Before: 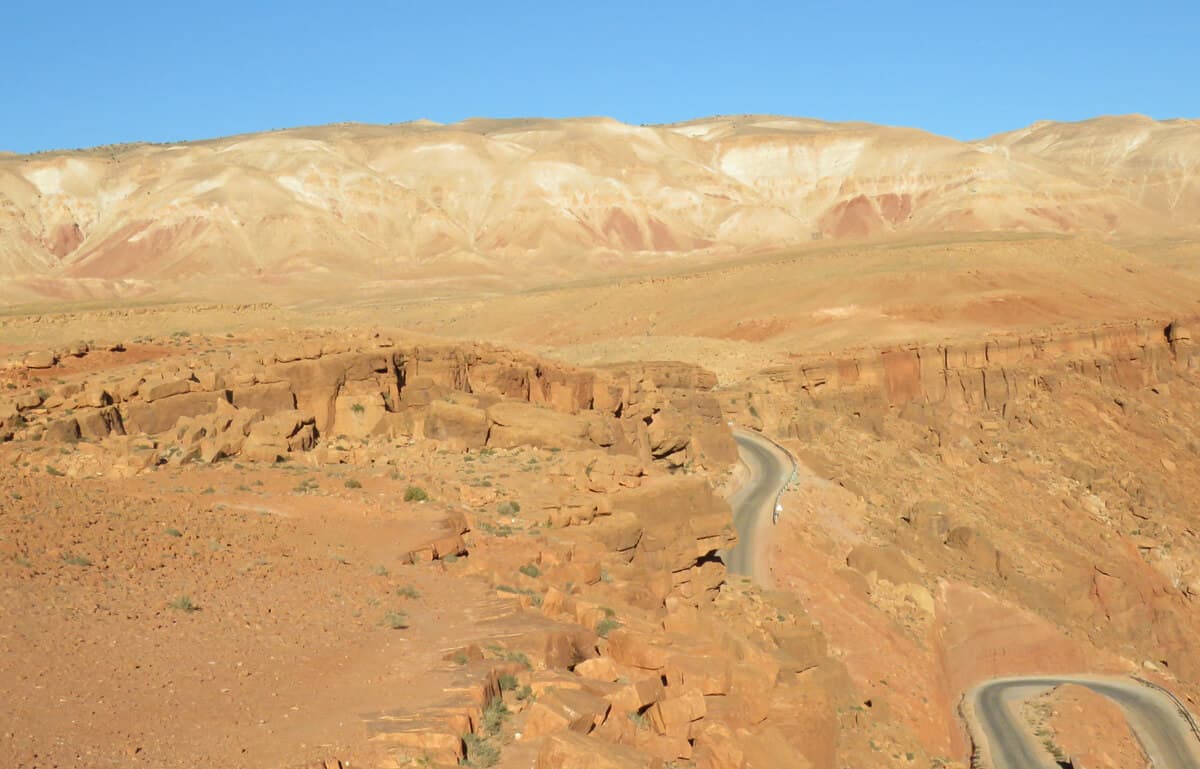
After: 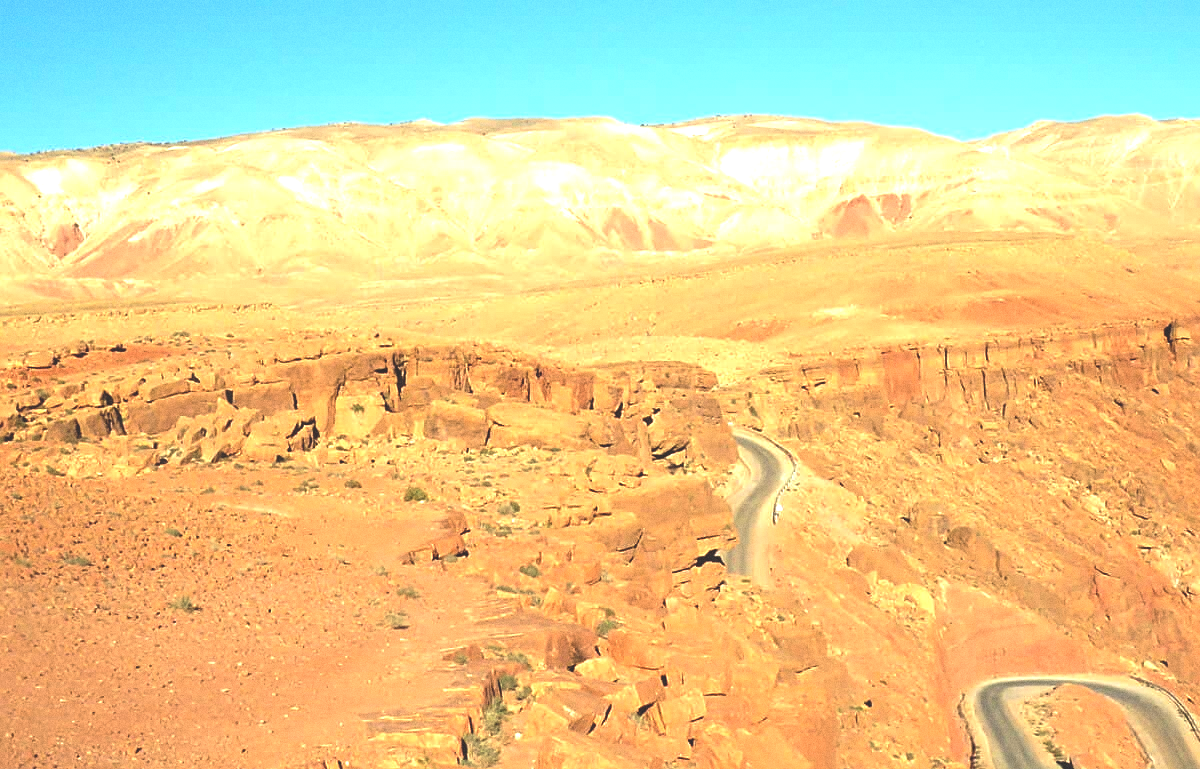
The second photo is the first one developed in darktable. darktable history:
rgb curve: curves: ch0 [(0, 0.186) (0.314, 0.284) (0.775, 0.708) (1, 1)], compensate middle gray true, preserve colors none
sharpen: on, module defaults
exposure: black level correction -0.001, exposure 0.9 EV, compensate exposure bias true, compensate highlight preservation false
grain: on, module defaults
